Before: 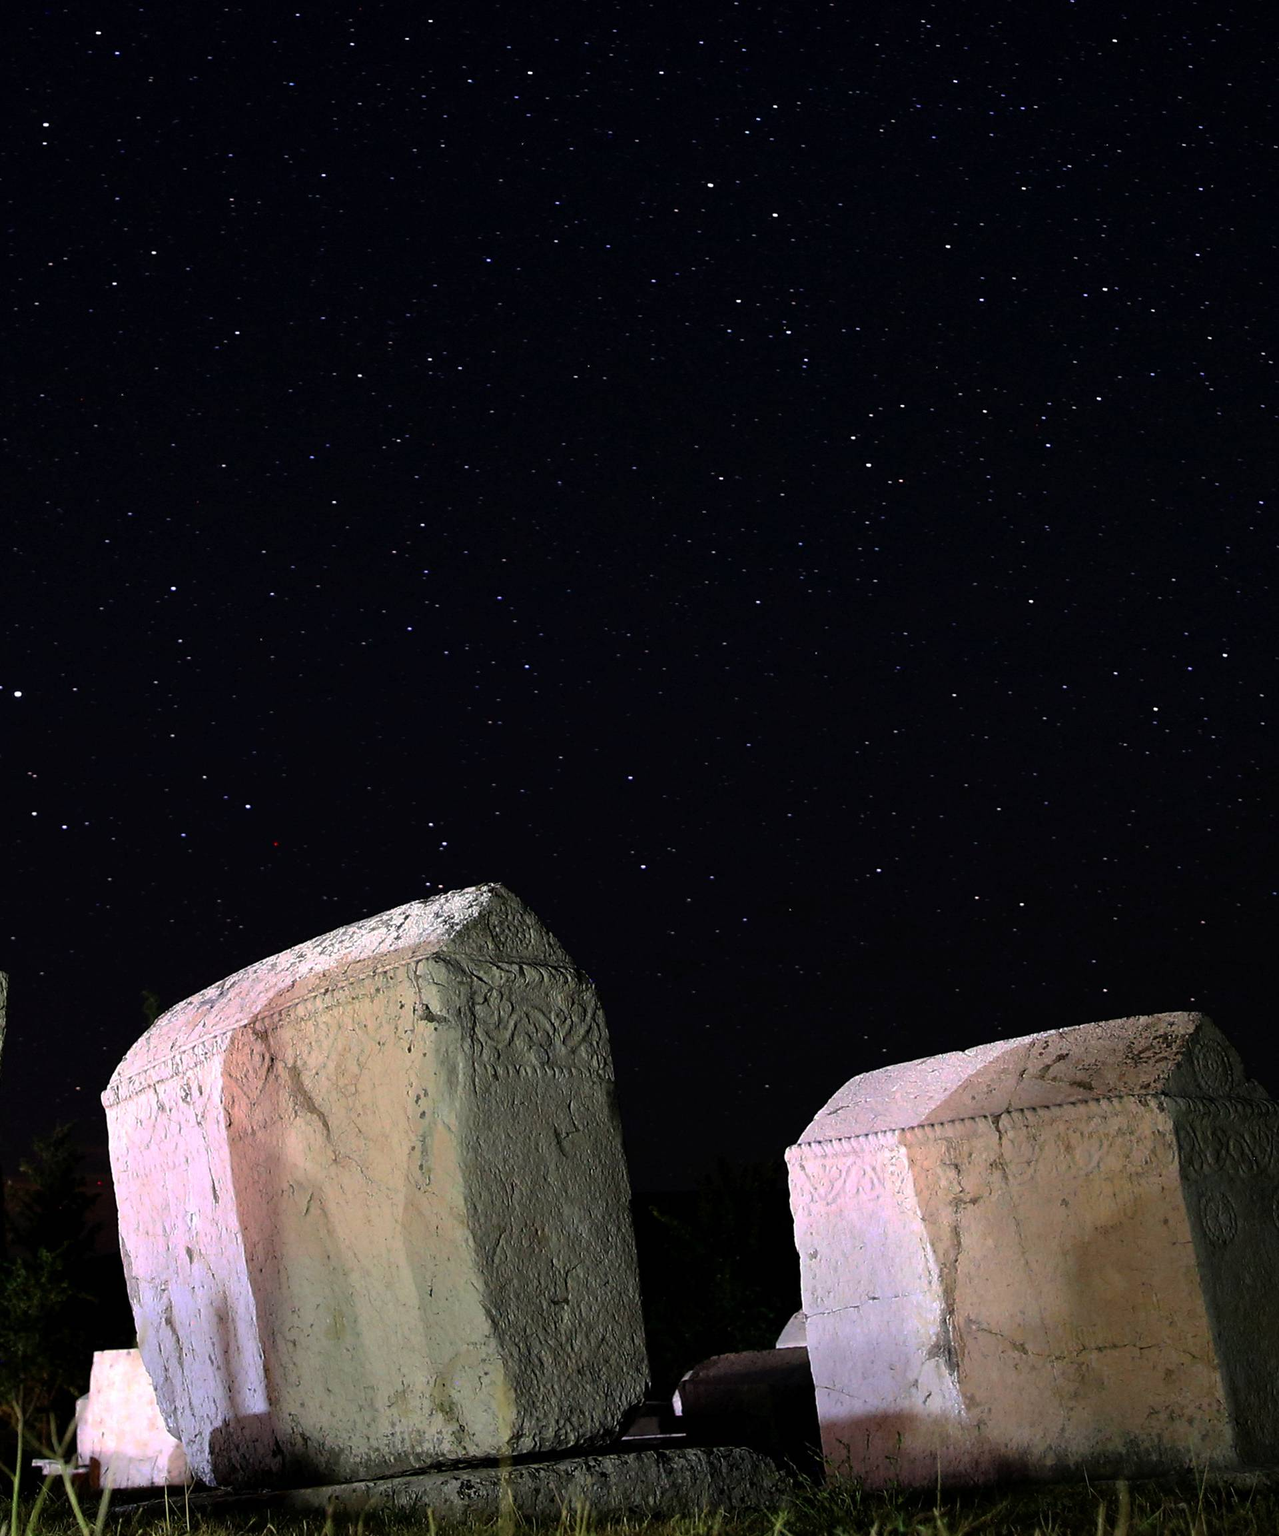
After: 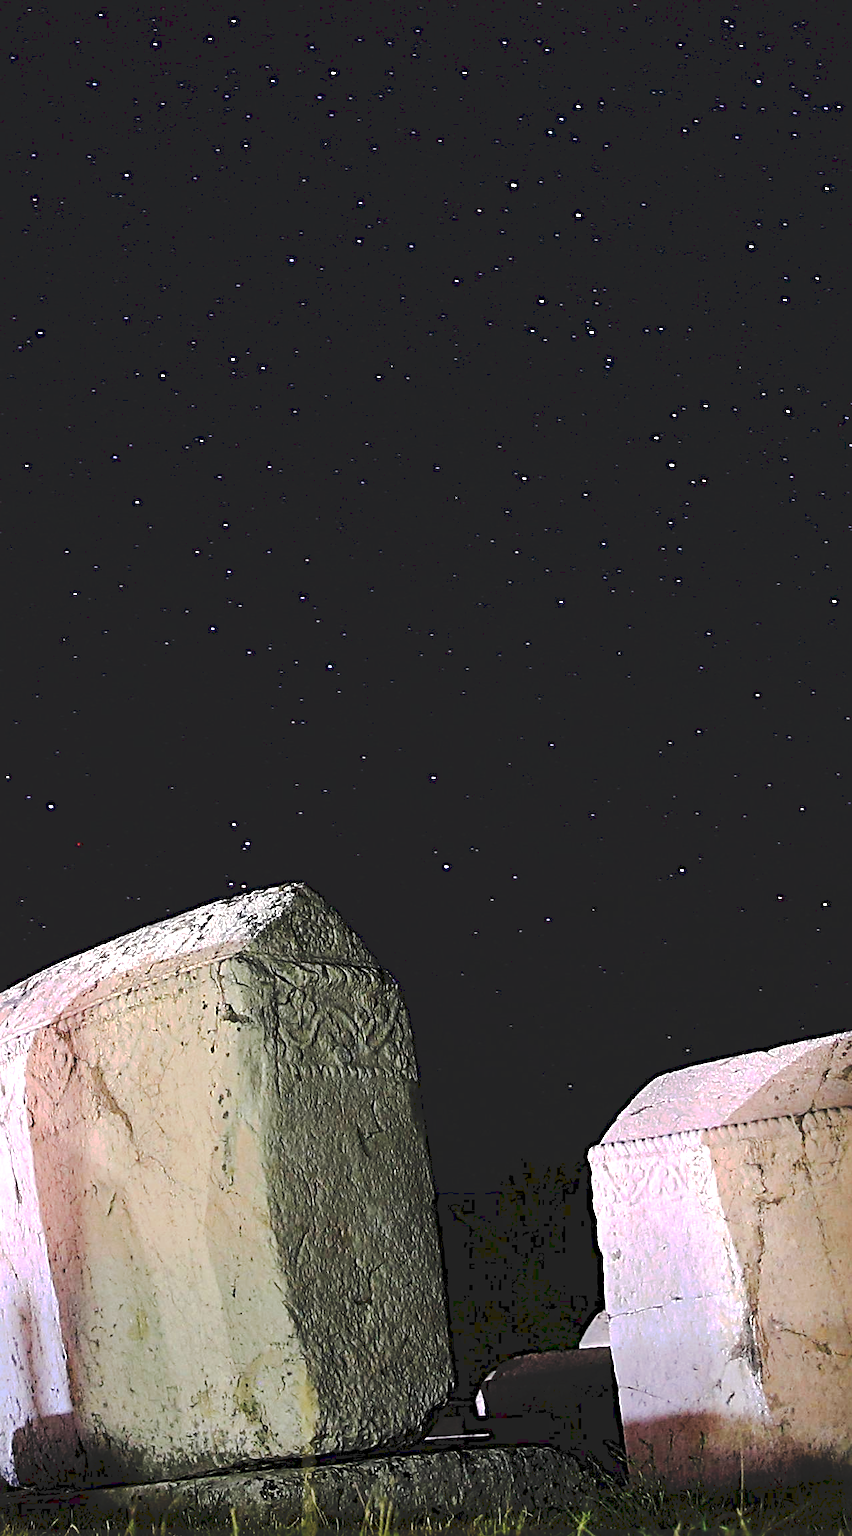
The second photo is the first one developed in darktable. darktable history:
tone curve: curves: ch0 [(0, 0) (0.003, 0.132) (0.011, 0.136) (0.025, 0.14) (0.044, 0.147) (0.069, 0.149) (0.1, 0.156) (0.136, 0.163) (0.177, 0.177) (0.224, 0.2) (0.277, 0.251) (0.335, 0.311) (0.399, 0.387) (0.468, 0.487) (0.543, 0.585) (0.623, 0.675) (0.709, 0.742) (0.801, 0.81) (0.898, 0.867) (1, 1)], preserve colors none
sharpen: radius 4
exposure: exposure 0.507 EV, compensate highlight preservation false
crop and rotate: left 15.446%, right 17.836%
